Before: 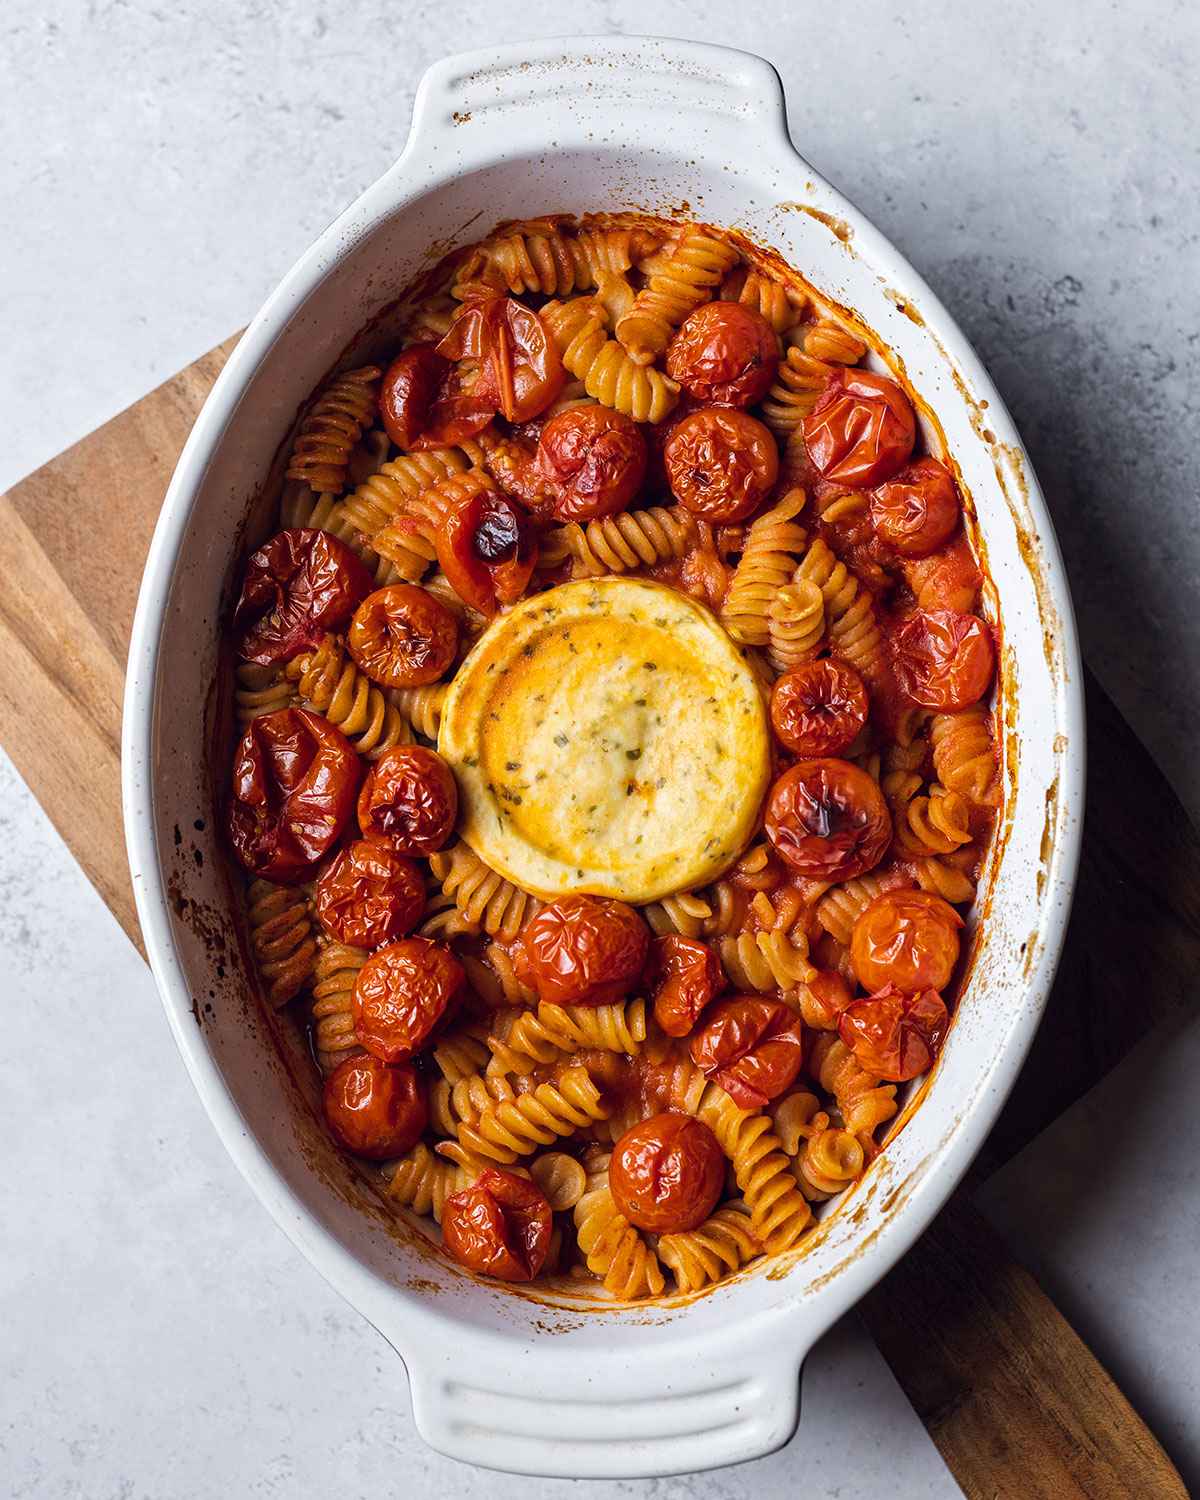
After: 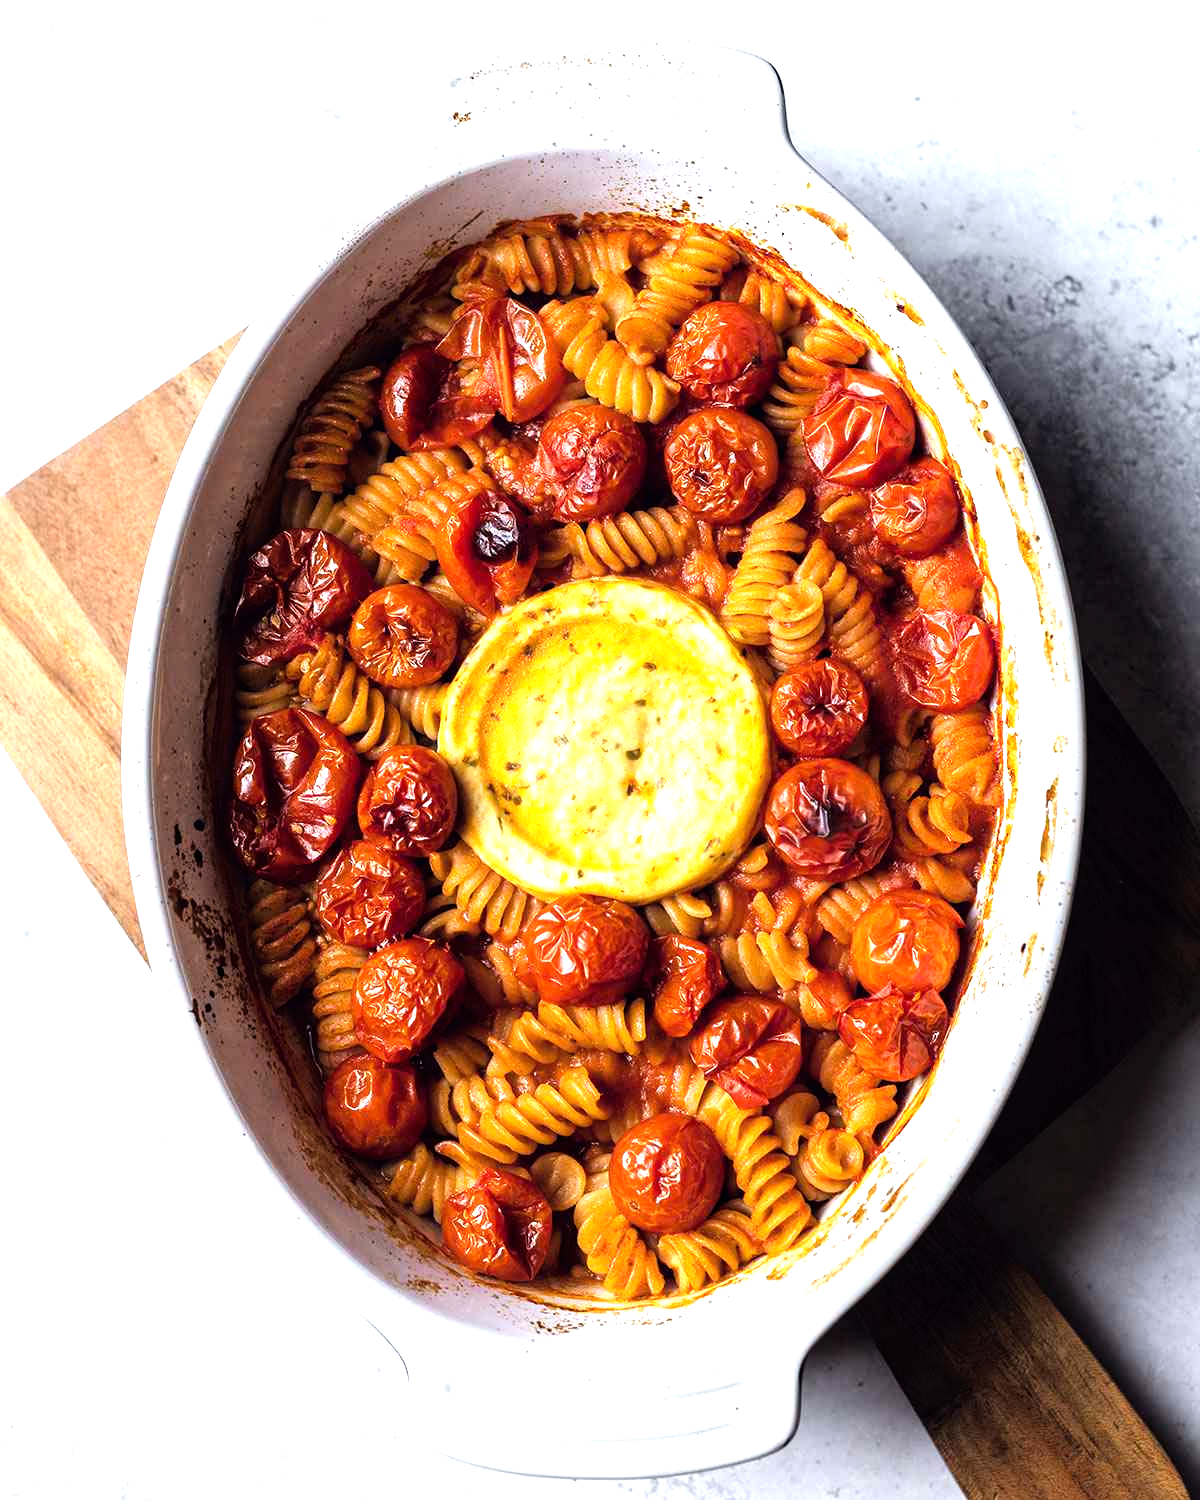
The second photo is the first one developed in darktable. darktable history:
tone equalizer: -8 EV -1.1 EV, -7 EV -0.985 EV, -6 EV -0.899 EV, -5 EV -0.544 EV, -3 EV 0.598 EV, -2 EV 0.846 EV, -1 EV 0.994 EV, +0 EV 1.06 EV
